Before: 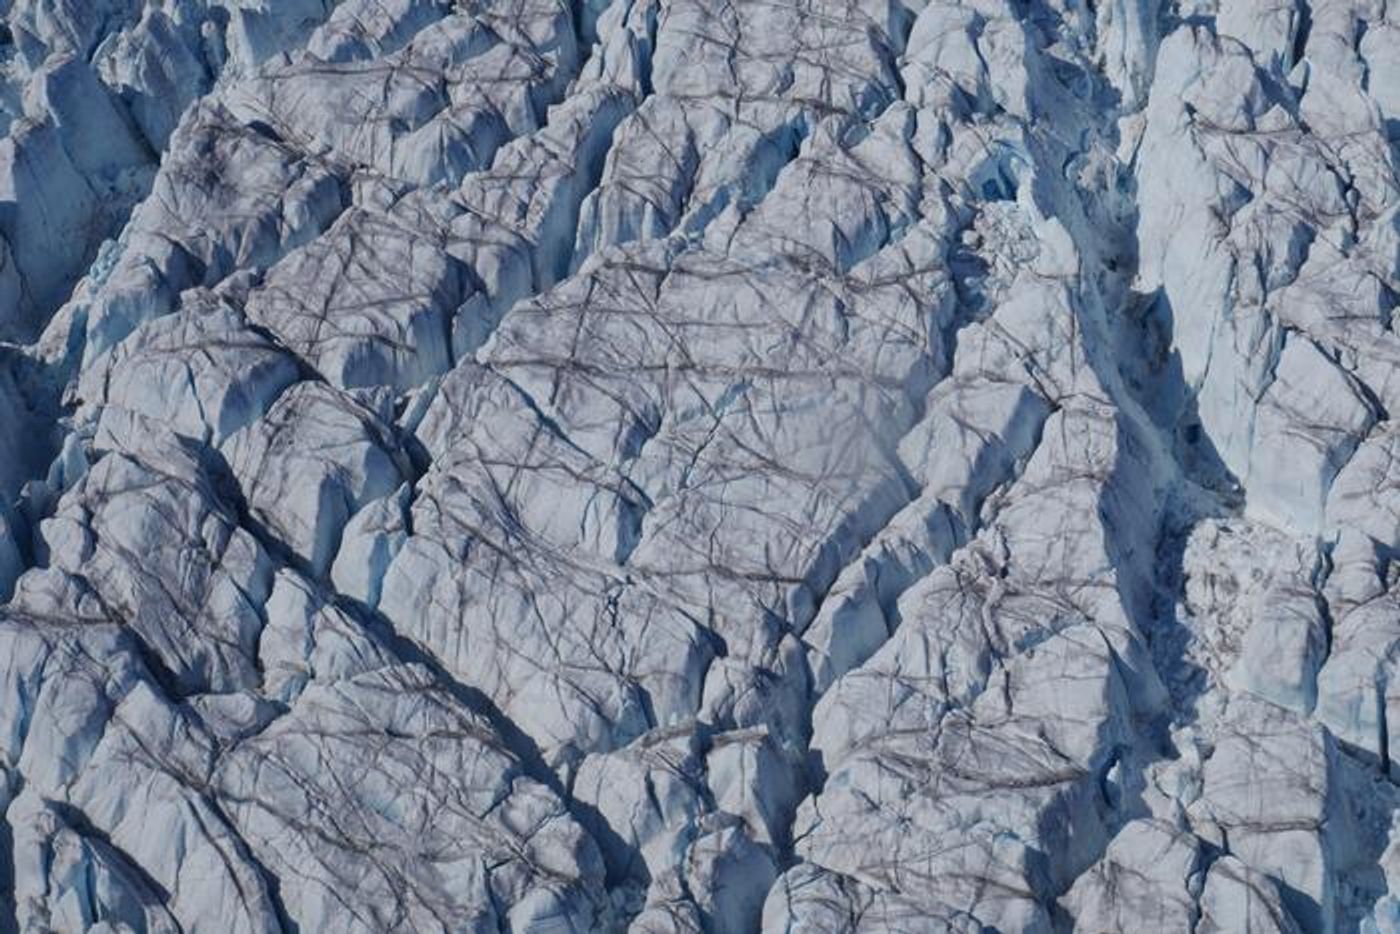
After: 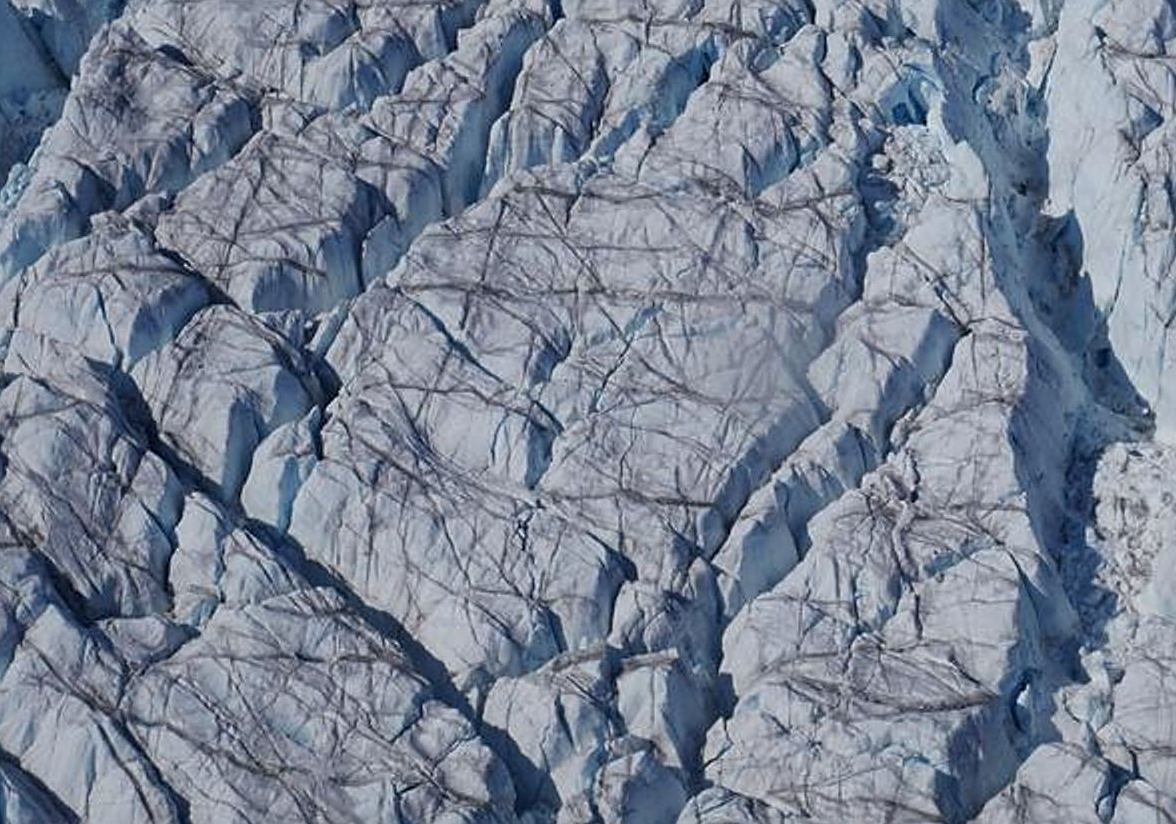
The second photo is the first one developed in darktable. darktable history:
tone equalizer: on, module defaults
sharpen: radius 1.967
crop: left 6.446%, top 8.188%, right 9.538%, bottom 3.548%
